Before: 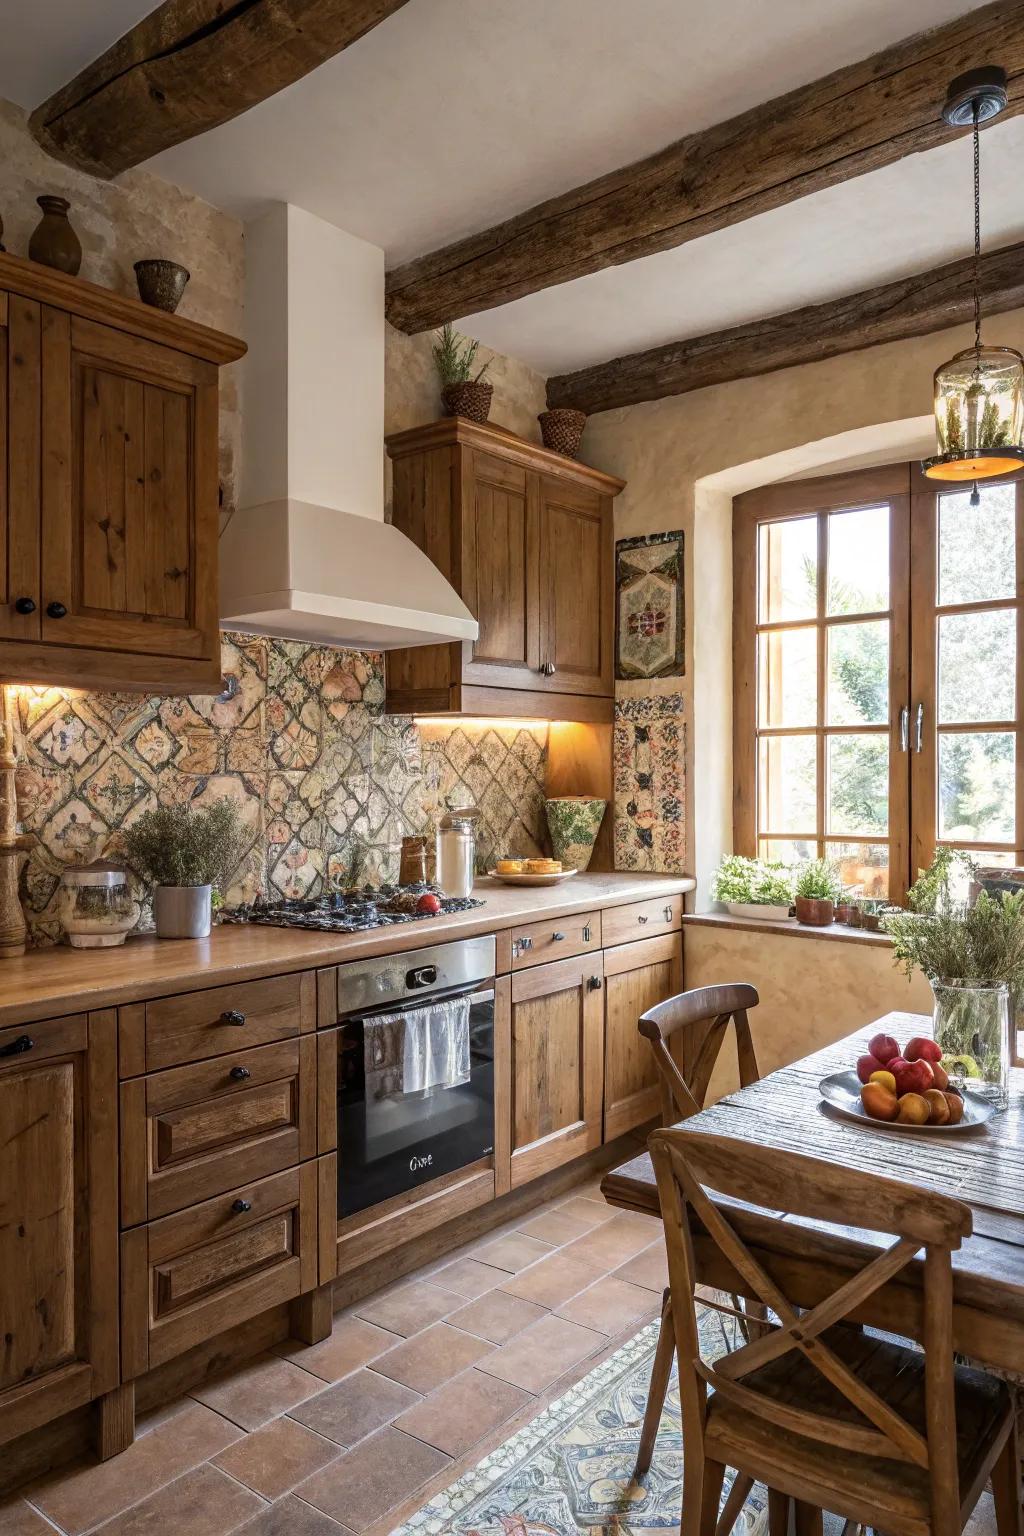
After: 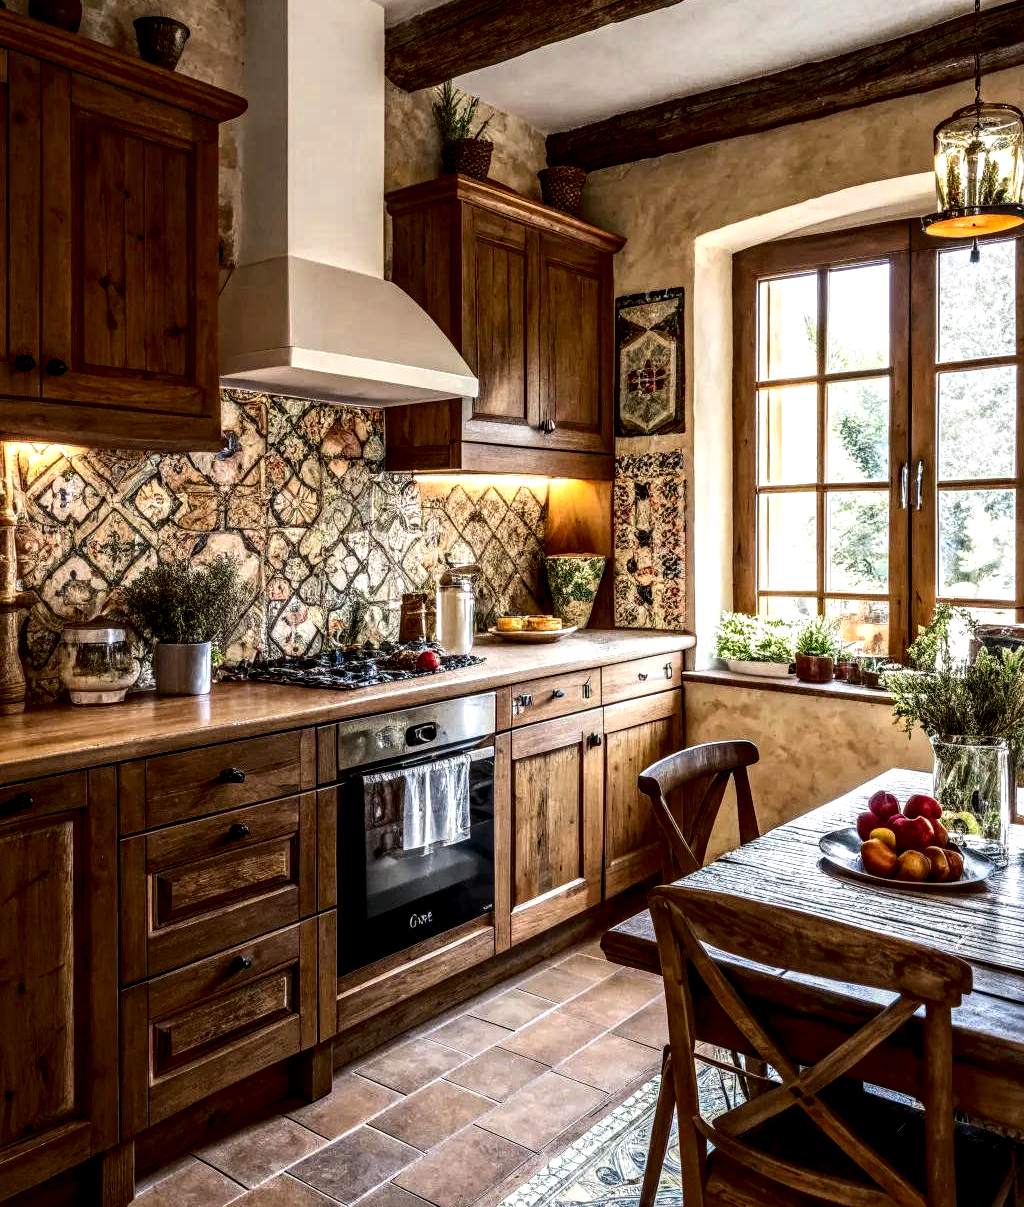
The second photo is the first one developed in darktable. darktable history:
crop and rotate: top 15.846%, bottom 5.553%
exposure: exposure -0.055 EV, compensate exposure bias true, compensate highlight preservation false
contrast brightness saturation: contrast 0.189, brightness -0.11, saturation 0.215
local contrast: highlights 16%, detail 185%
